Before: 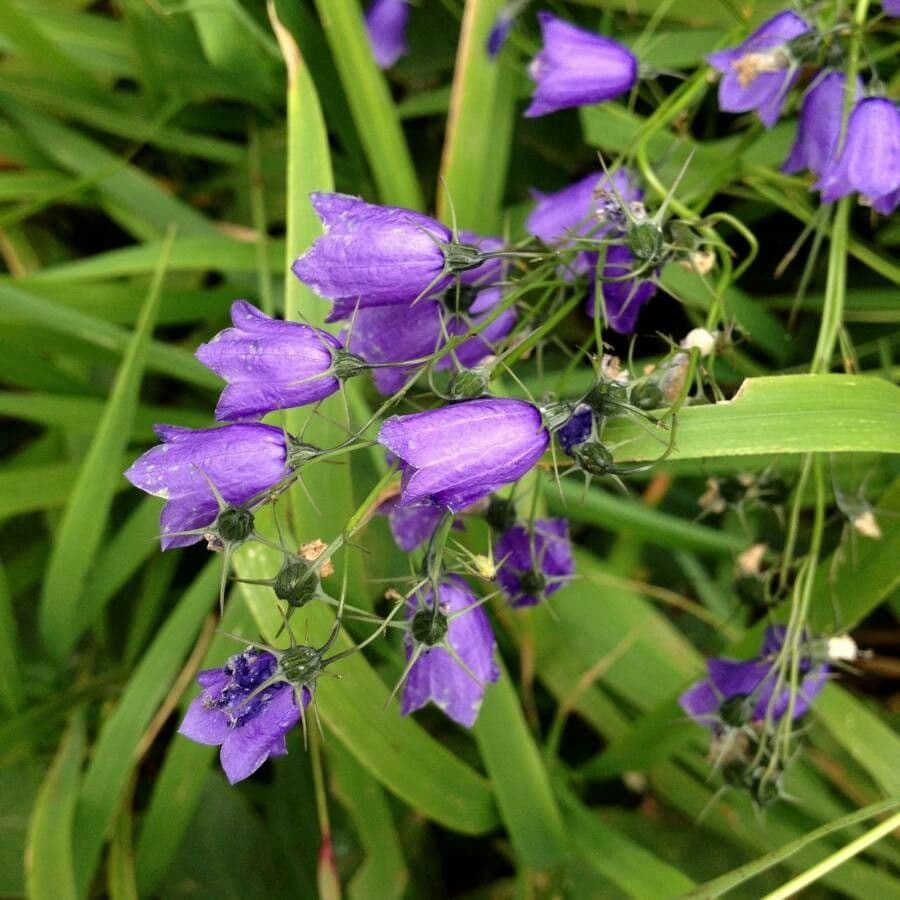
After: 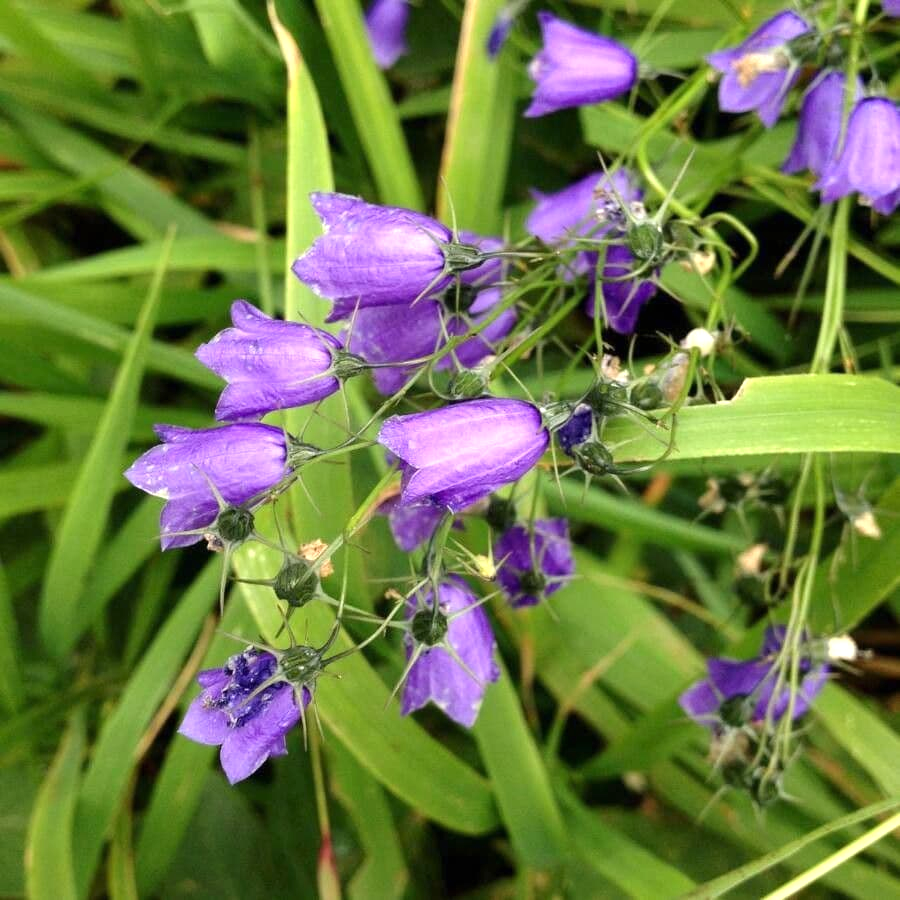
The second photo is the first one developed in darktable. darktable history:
exposure: black level correction 0, exposure 0.4 EV, compensate exposure bias true, compensate highlight preservation false
base curve: curves: ch0 [(0, 0) (0.283, 0.295) (1, 1)], preserve colors none
